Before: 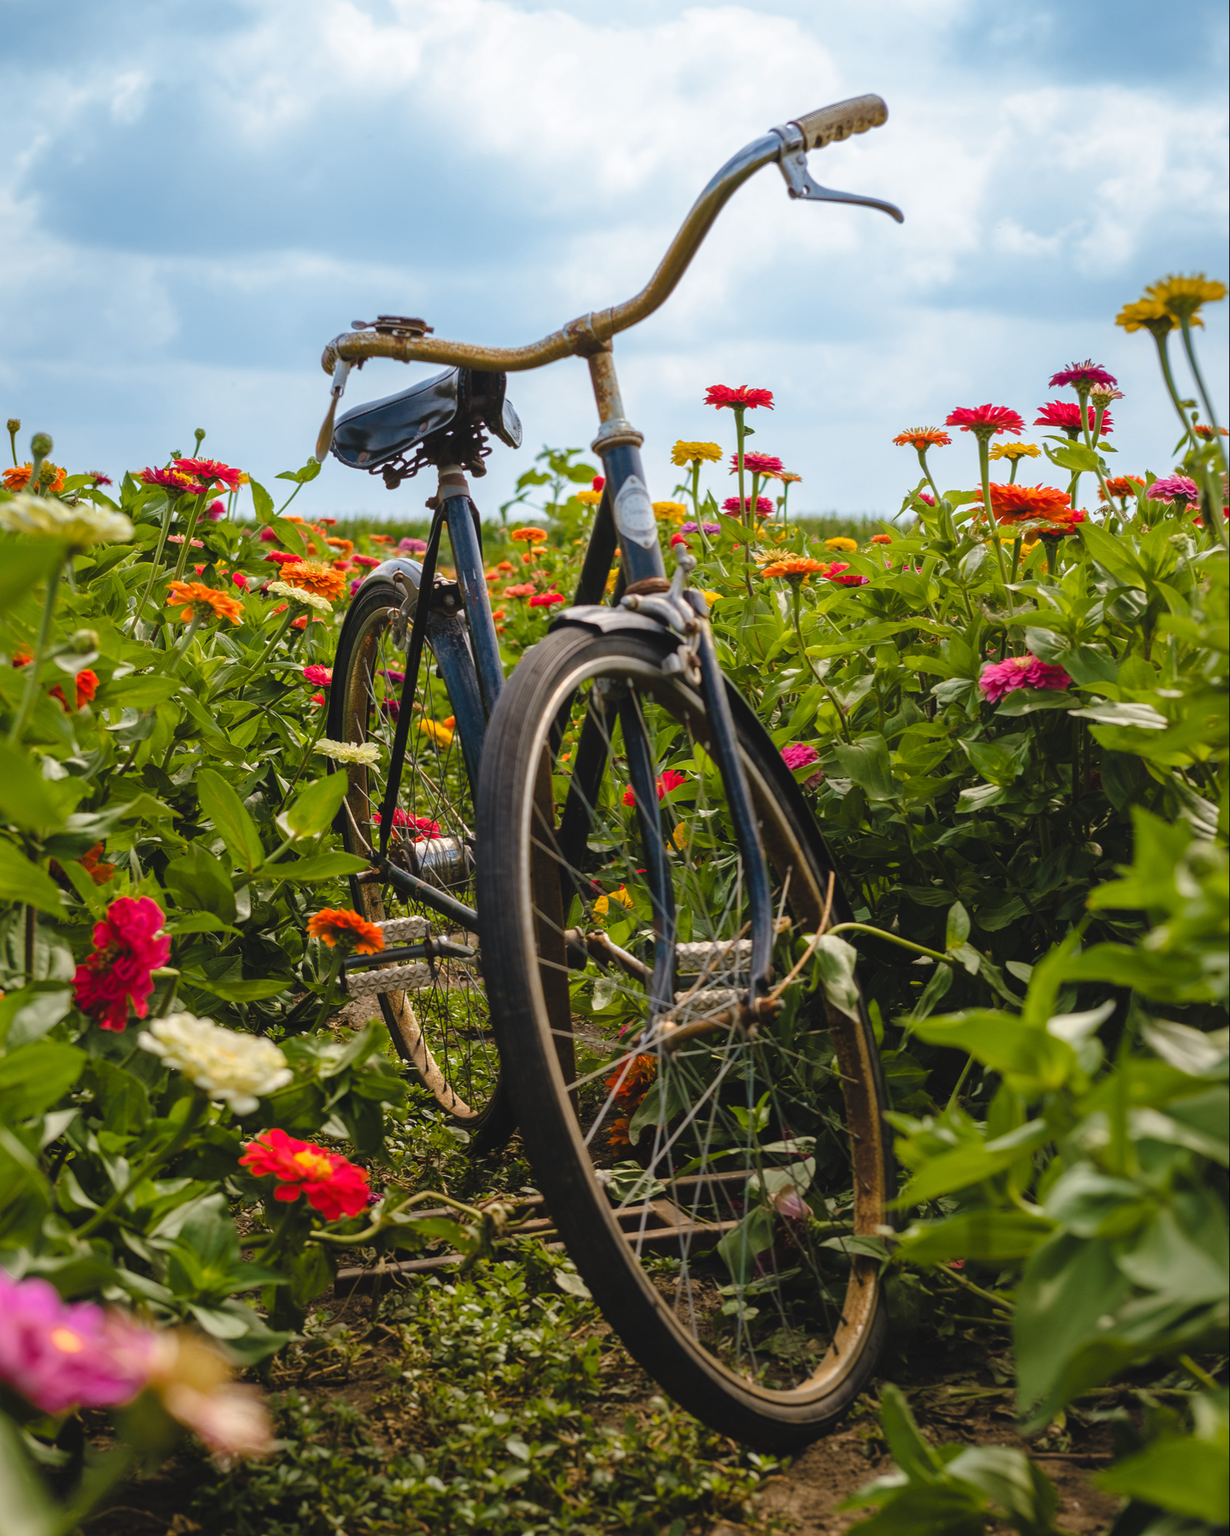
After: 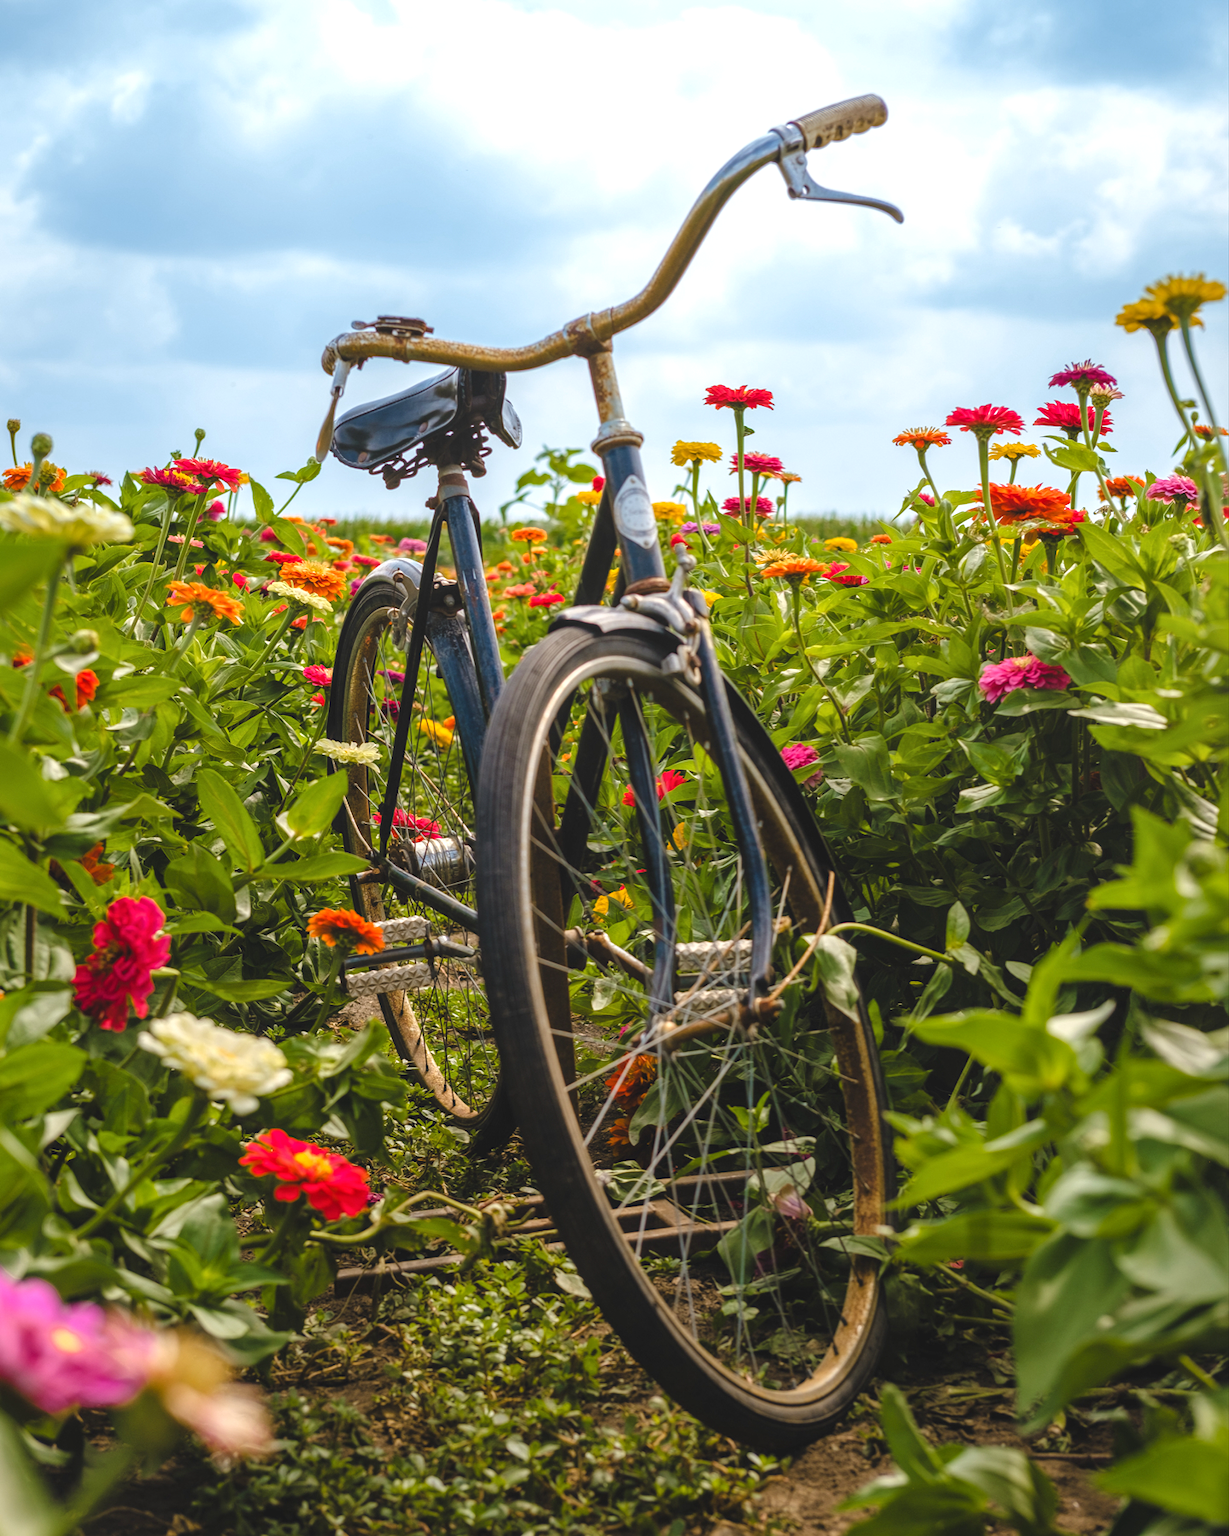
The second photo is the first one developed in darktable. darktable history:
local contrast: detail 109%
tone equalizer: on, module defaults
exposure: exposure 0.37 EV, compensate highlight preservation false
